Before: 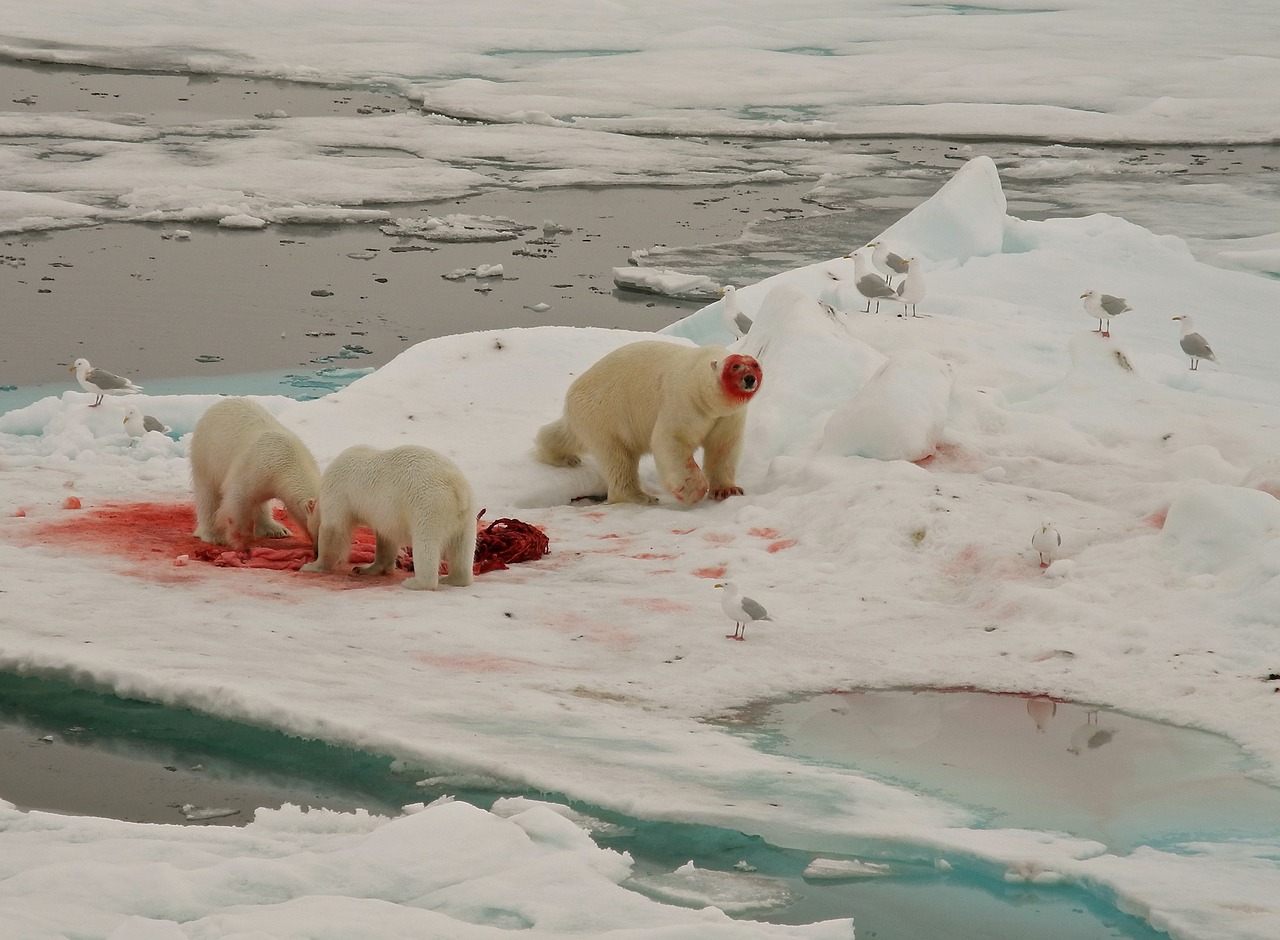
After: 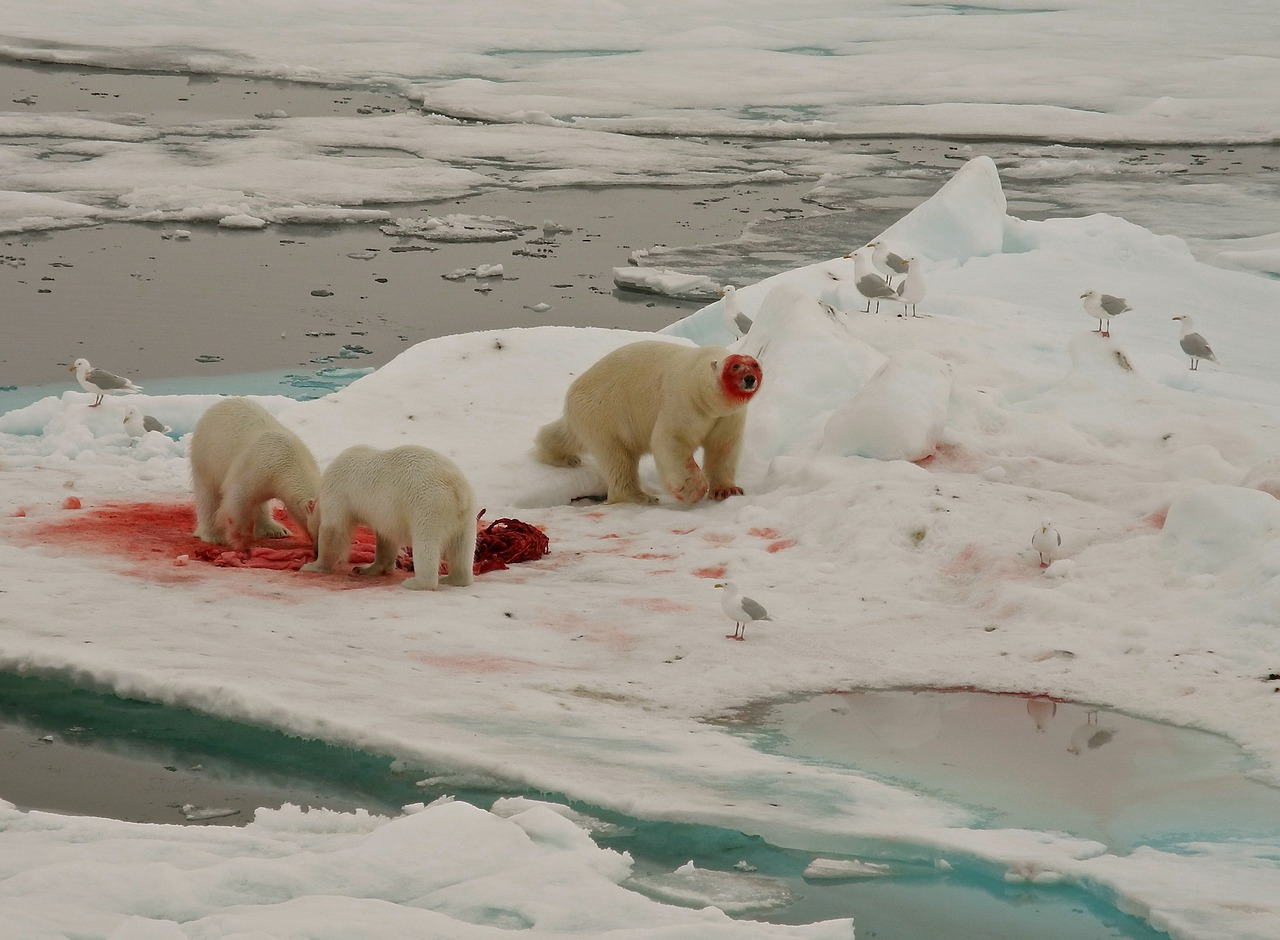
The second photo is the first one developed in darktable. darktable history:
color zones: curves: ch0 [(0.203, 0.433) (0.607, 0.517) (0.697, 0.696) (0.705, 0.897)], mix 32.07%
